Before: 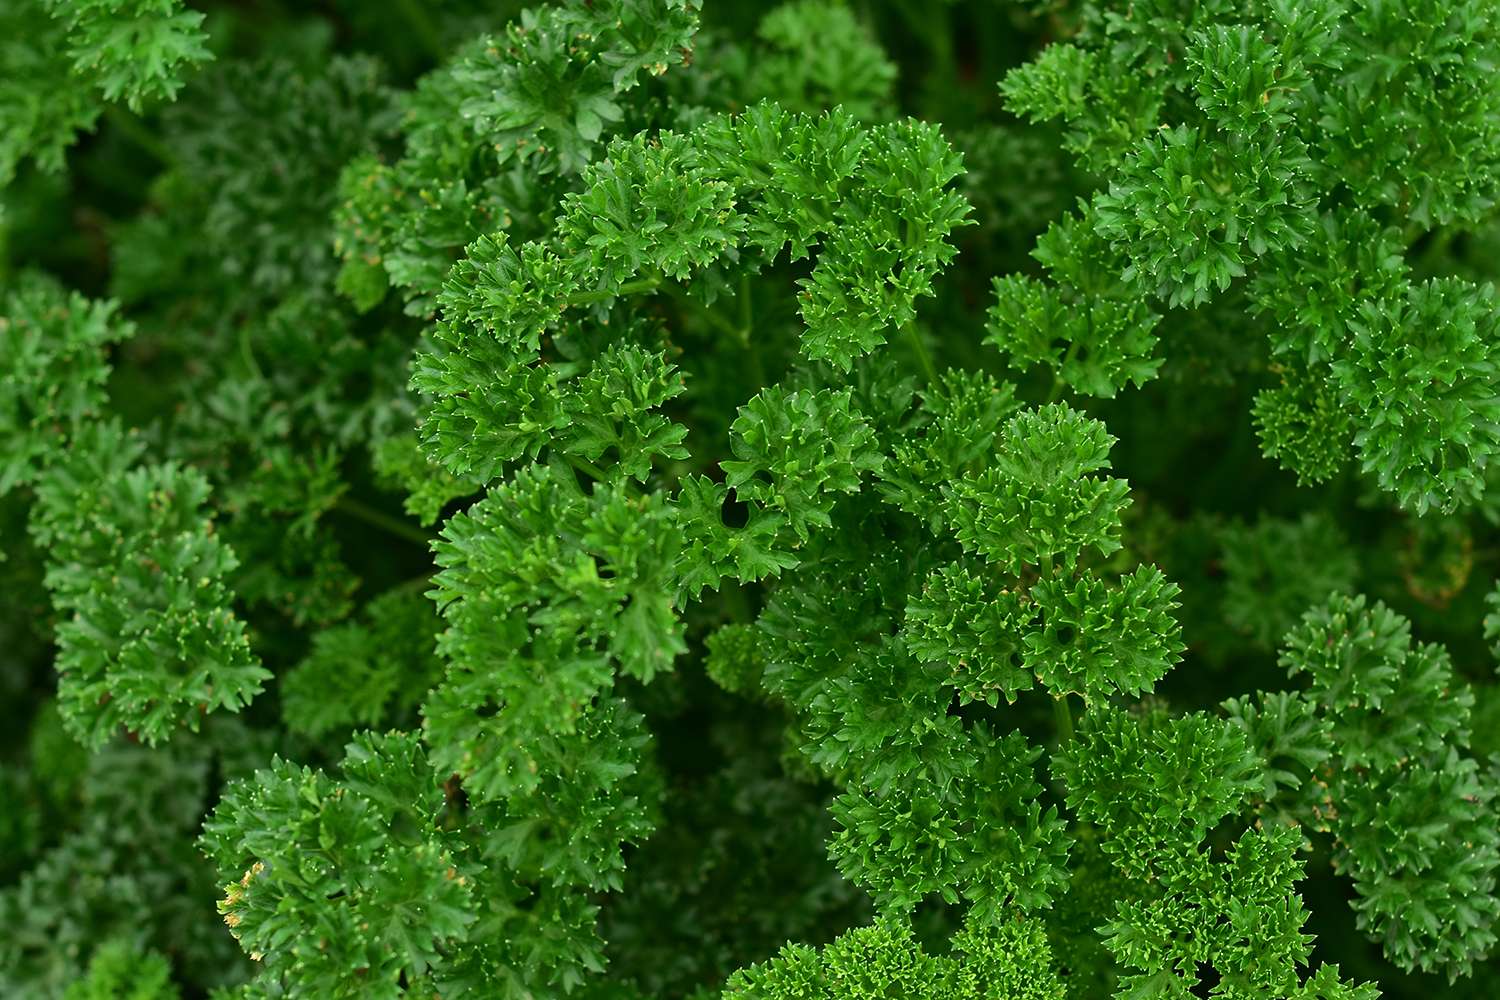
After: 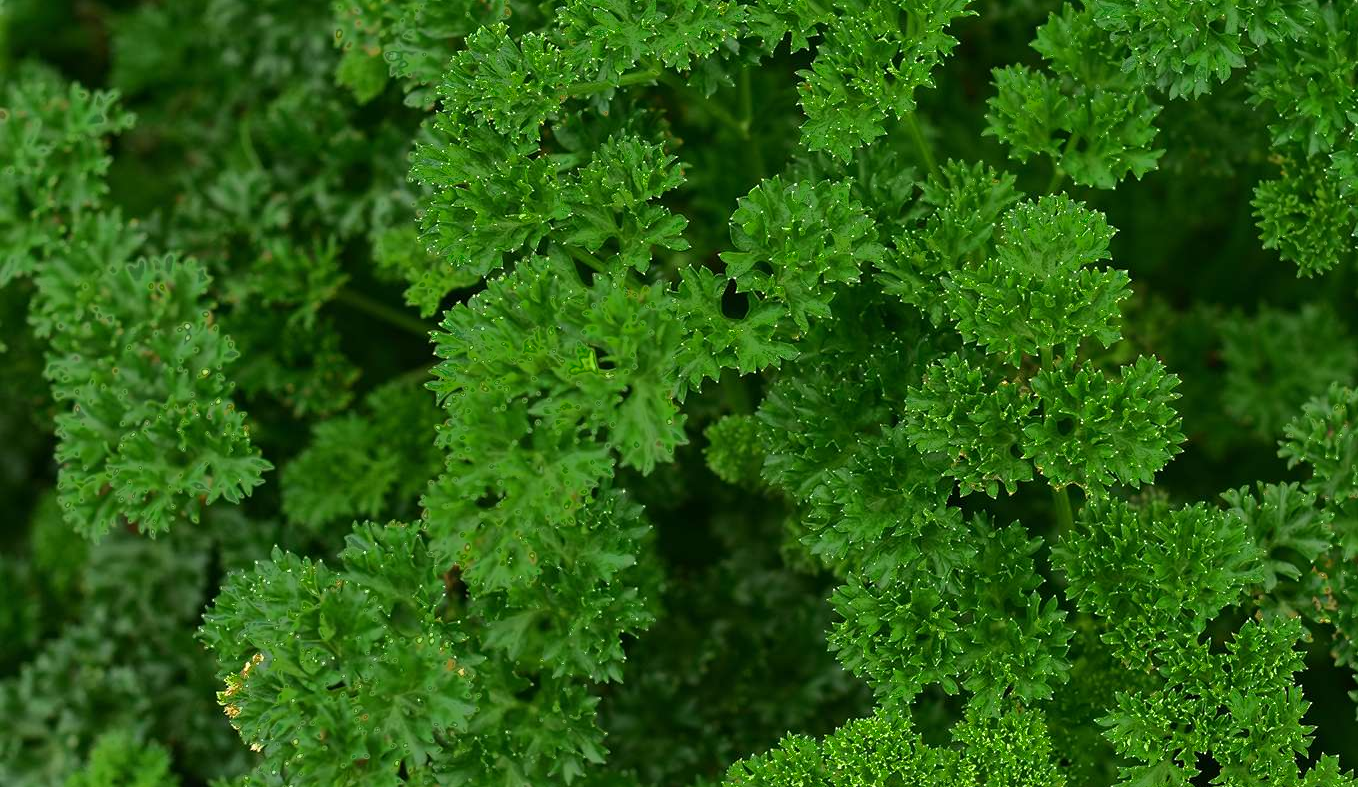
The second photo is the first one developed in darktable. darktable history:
fill light: exposure -0.73 EV, center 0.69, width 2.2
crop: top 20.916%, right 9.437%, bottom 0.316%
